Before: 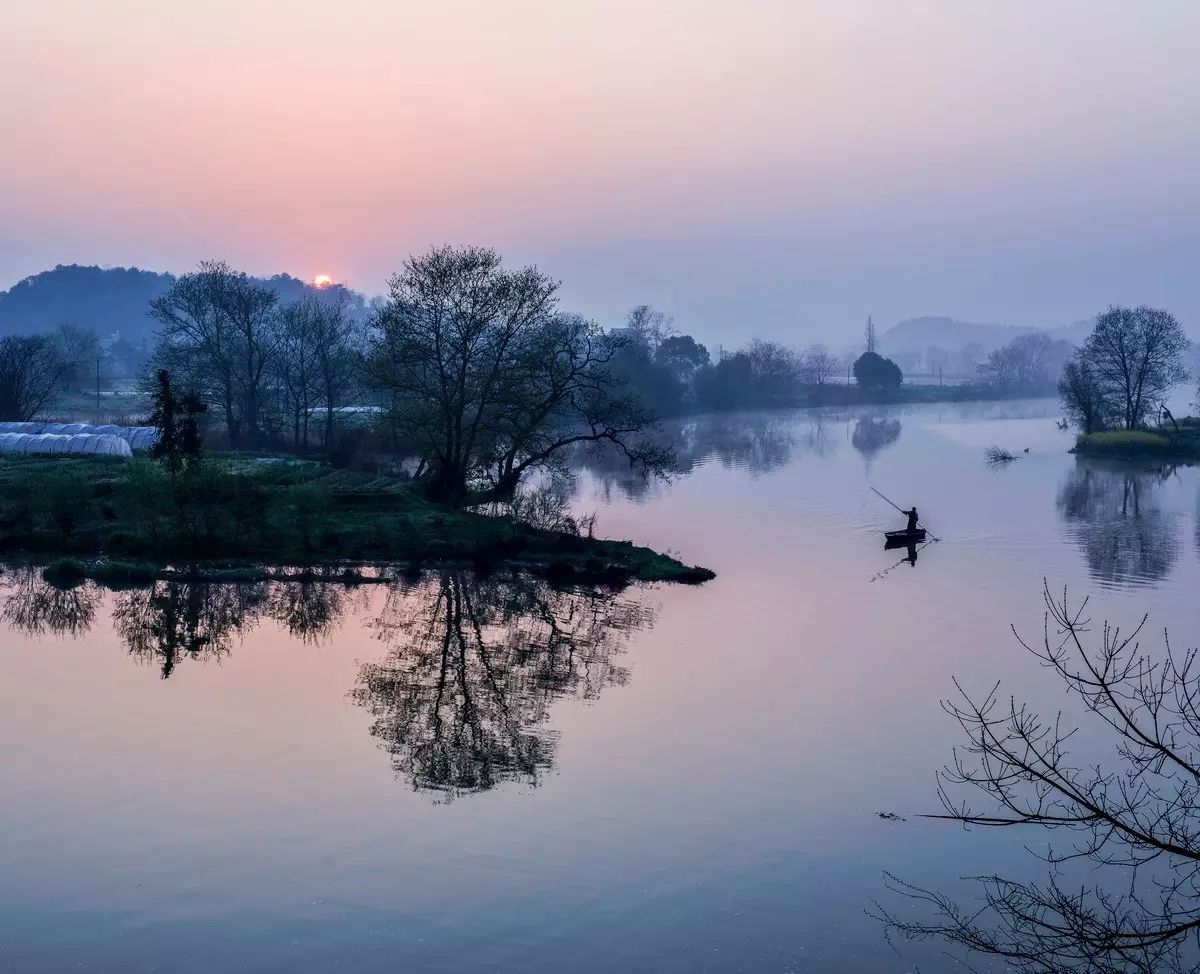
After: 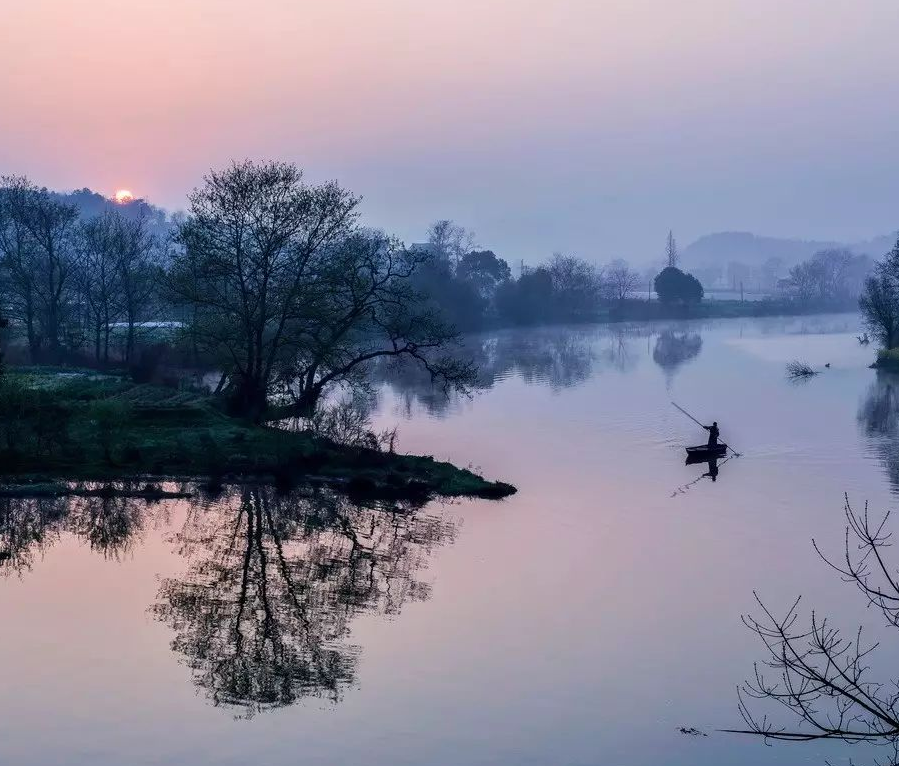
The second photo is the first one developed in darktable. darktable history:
crop: left 16.591%, top 8.806%, right 8.418%, bottom 12.543%
exposure: compensate exposure bias true, compensate highlight preservation false
